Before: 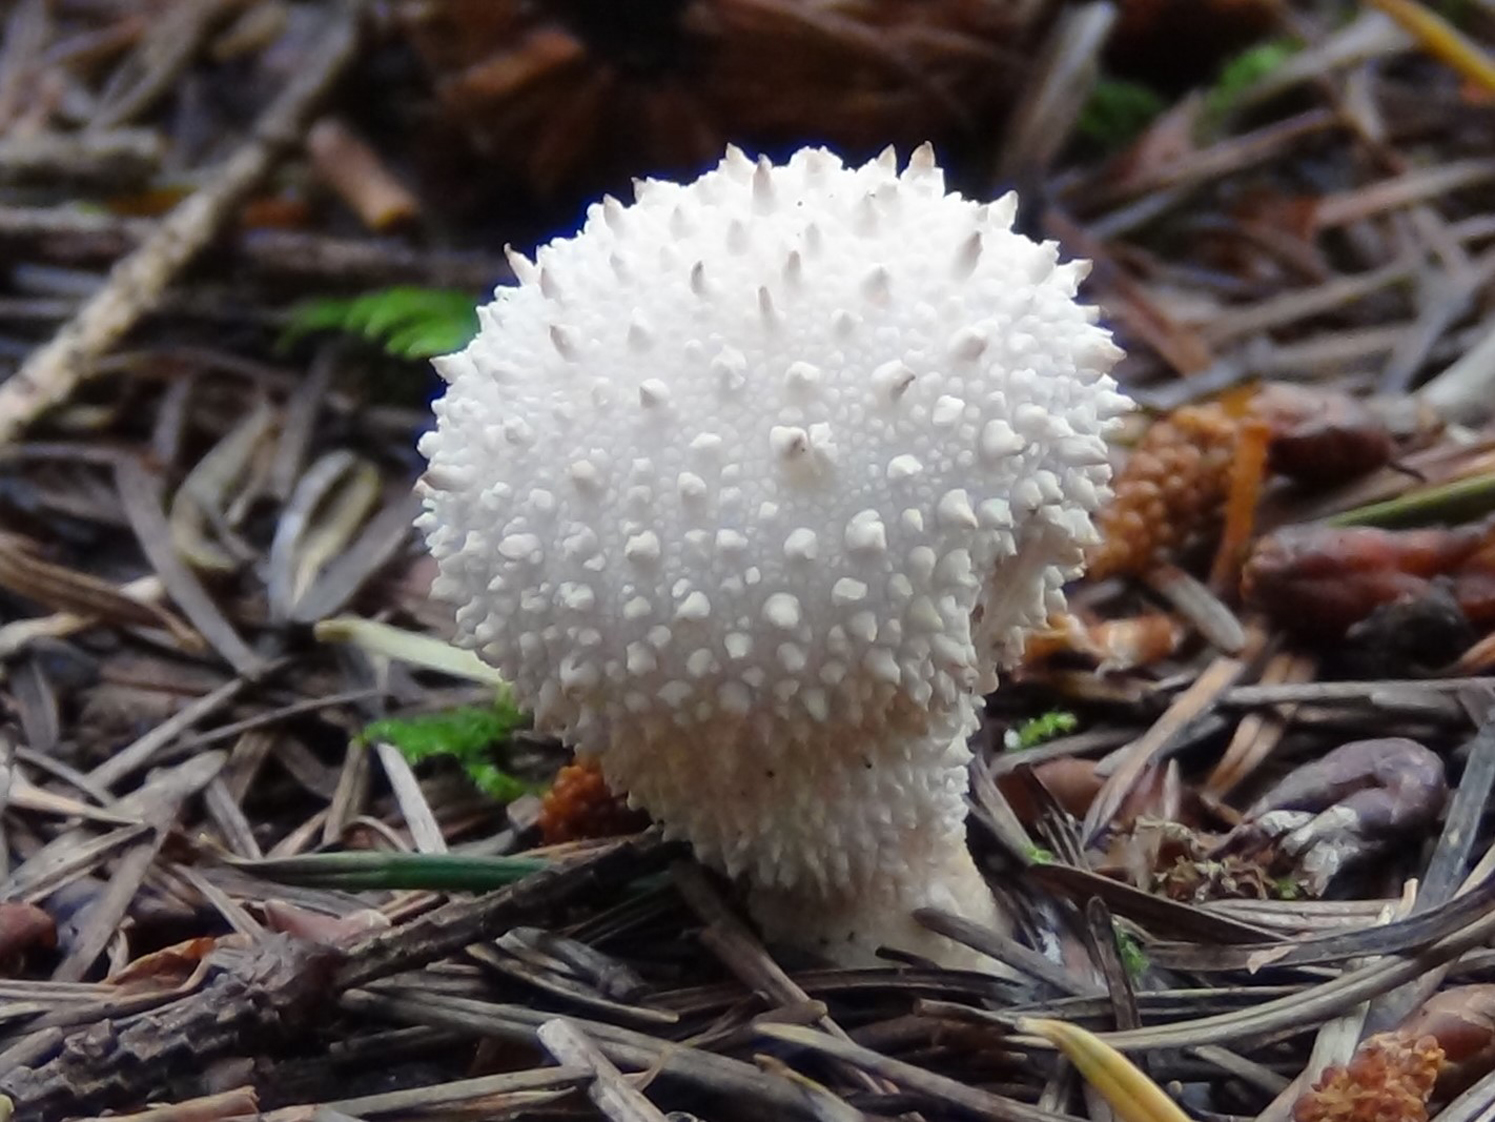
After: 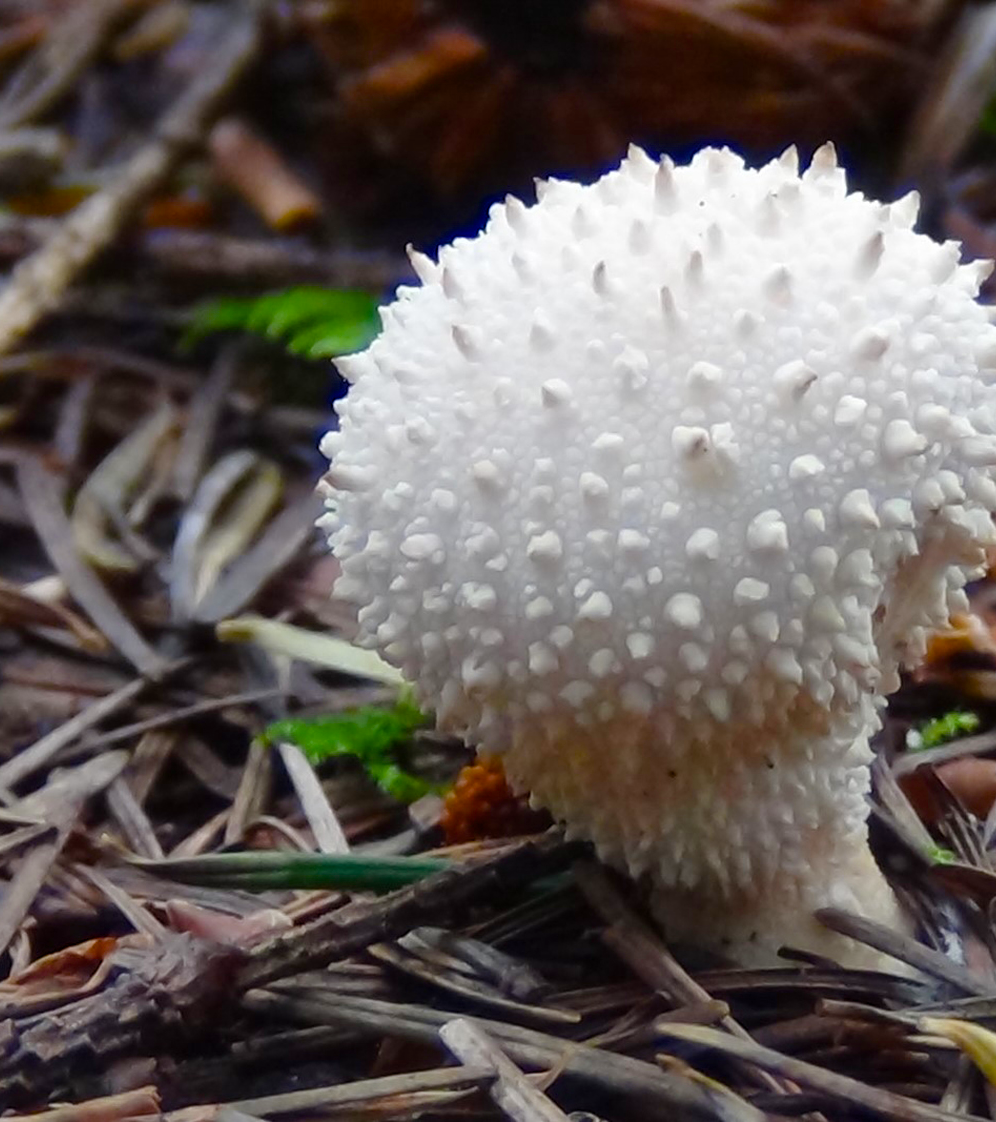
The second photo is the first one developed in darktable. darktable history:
crop and rotate: left 6.617%, right 26.717%
color balance rgb: perceptual saturation grading › global saturation 20%, perceptual saturation grading › highlights -25%, perceptual saturation grading › shadows 50%
